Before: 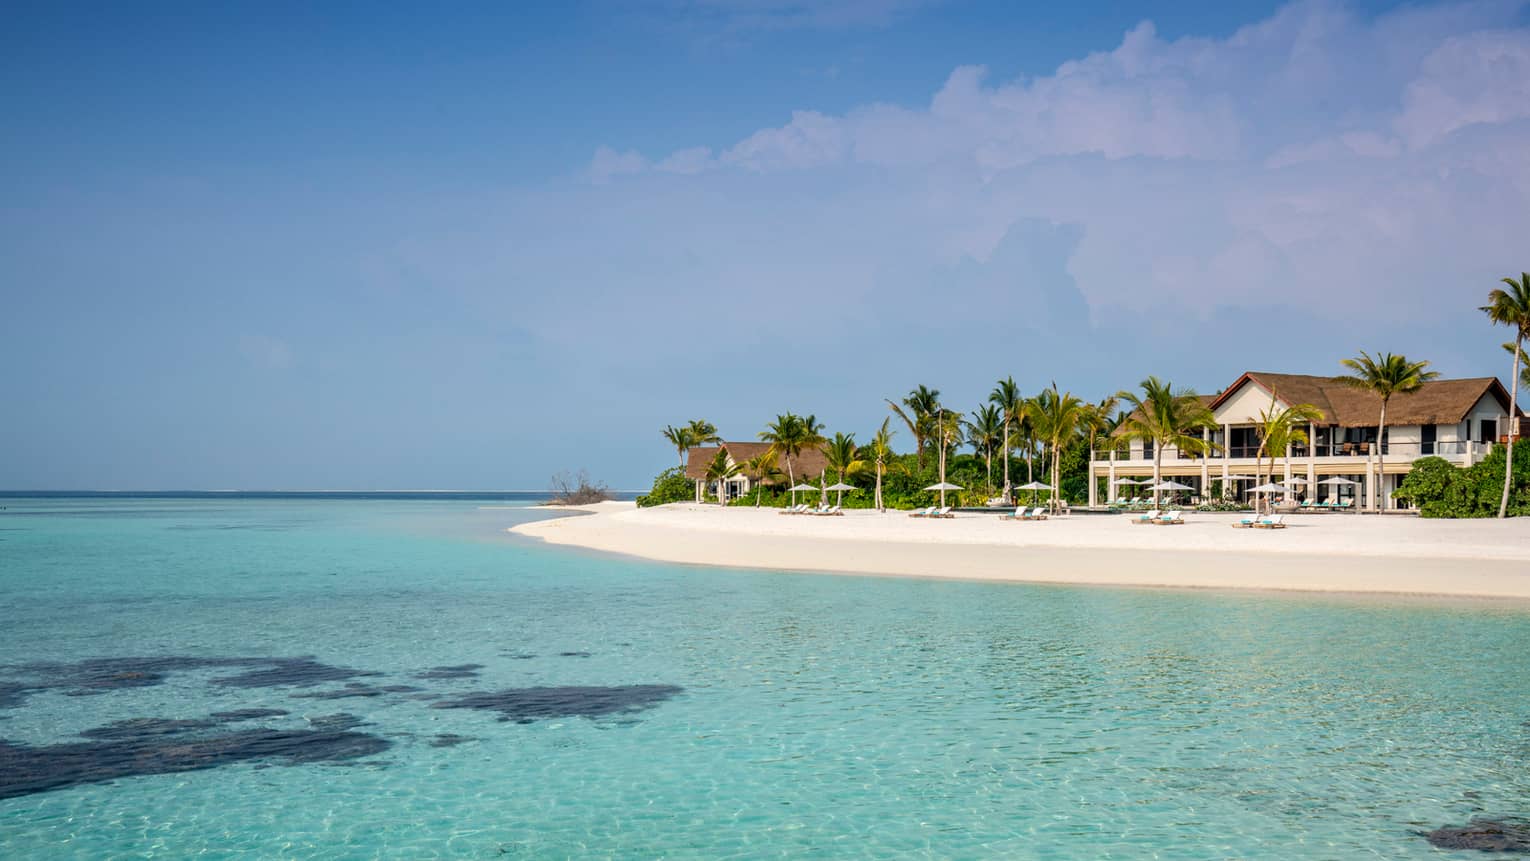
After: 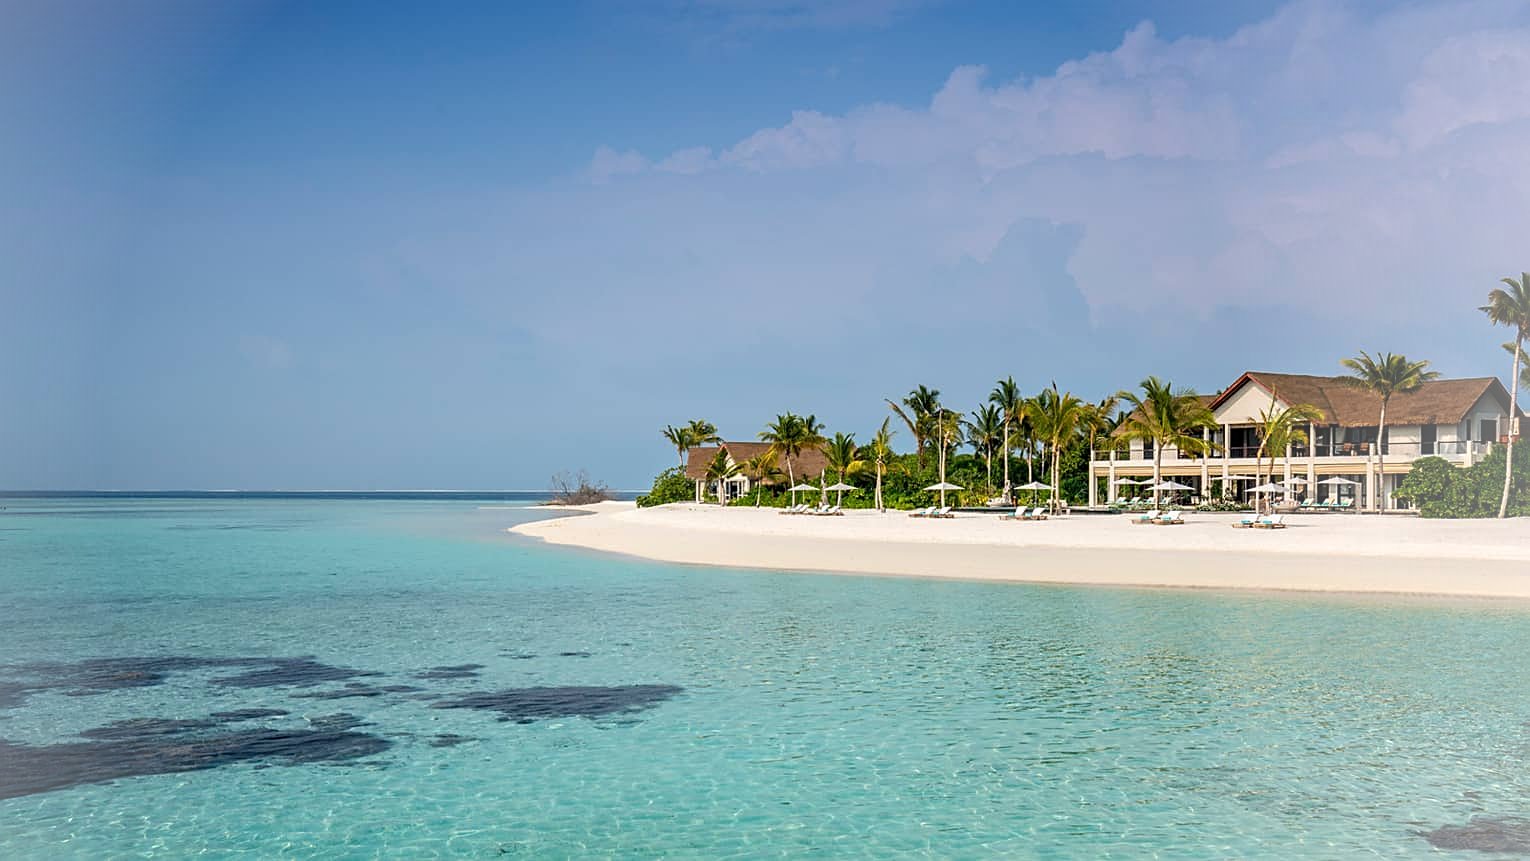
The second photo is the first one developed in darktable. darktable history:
vignetting: fall-off start 74.44%, fall-off radius 65.83%, brightness 0.292, saturation 0, center (-0.12, -0.009)
sharpen: on, module defaults
